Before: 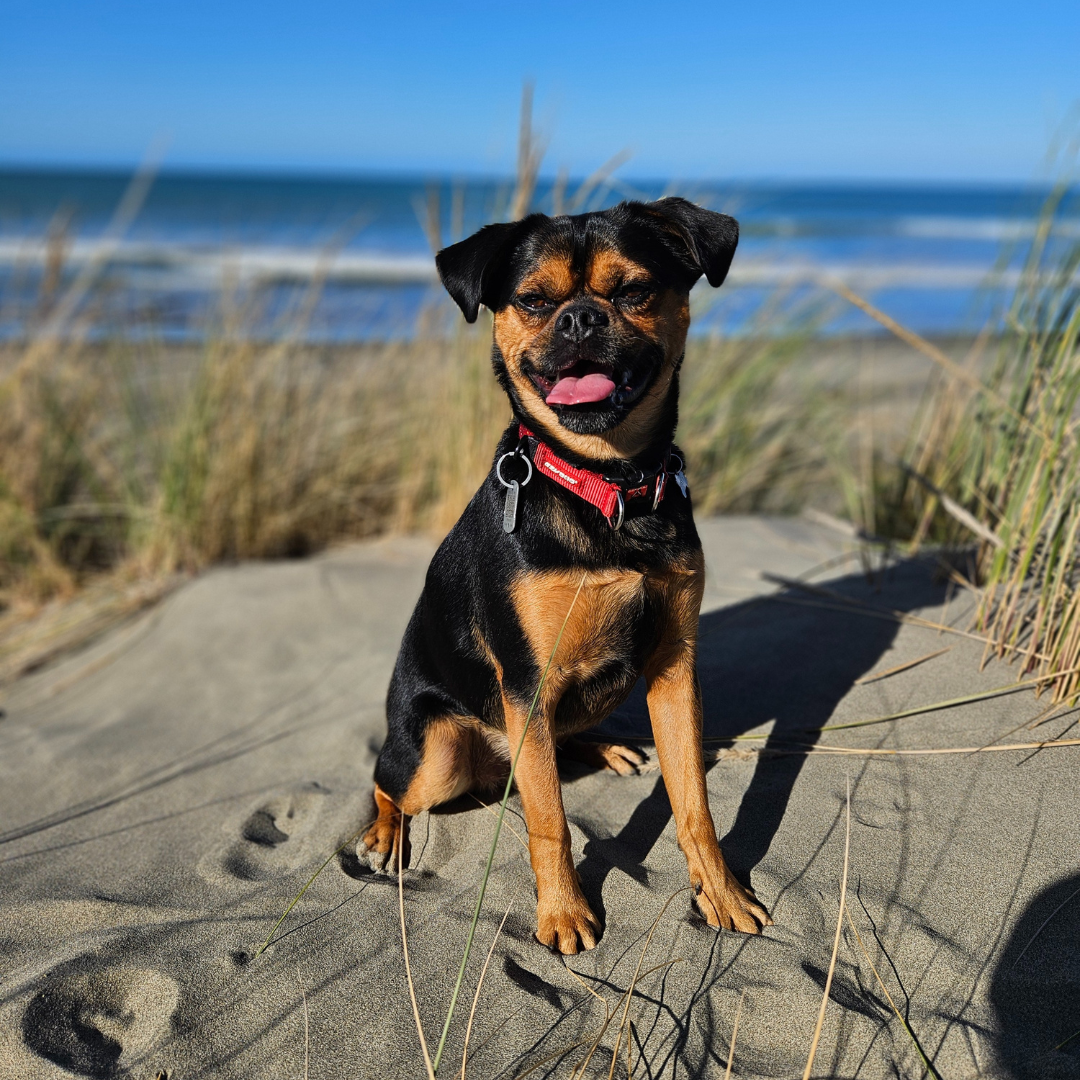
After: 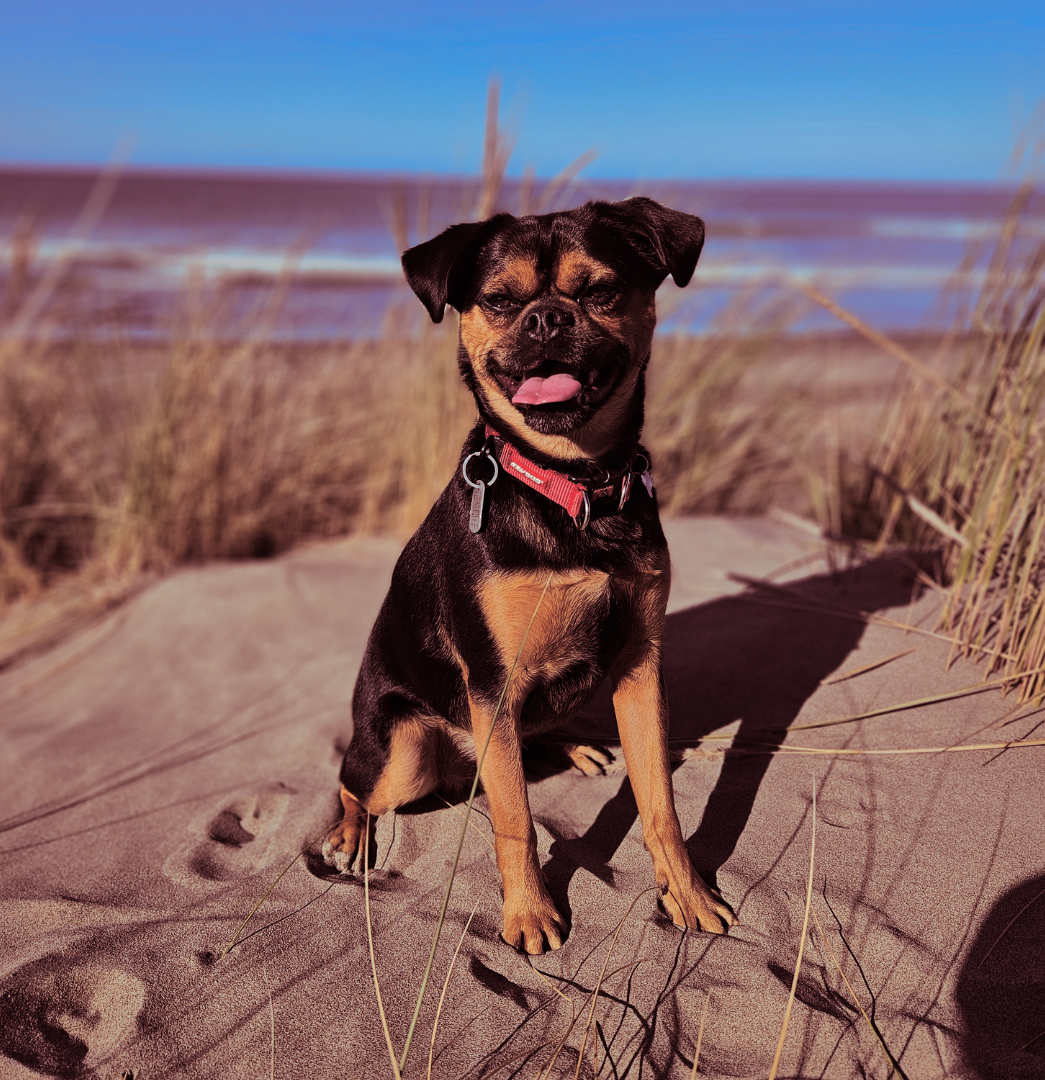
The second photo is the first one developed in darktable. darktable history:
shadows and highlights: shadows -19.91, highlights -73.15
crop and rotate: left 3.238%
split-toning: highlights › hue 187.2°, highlights › saturation 0.83, balance -68.05, compress 56.43%
